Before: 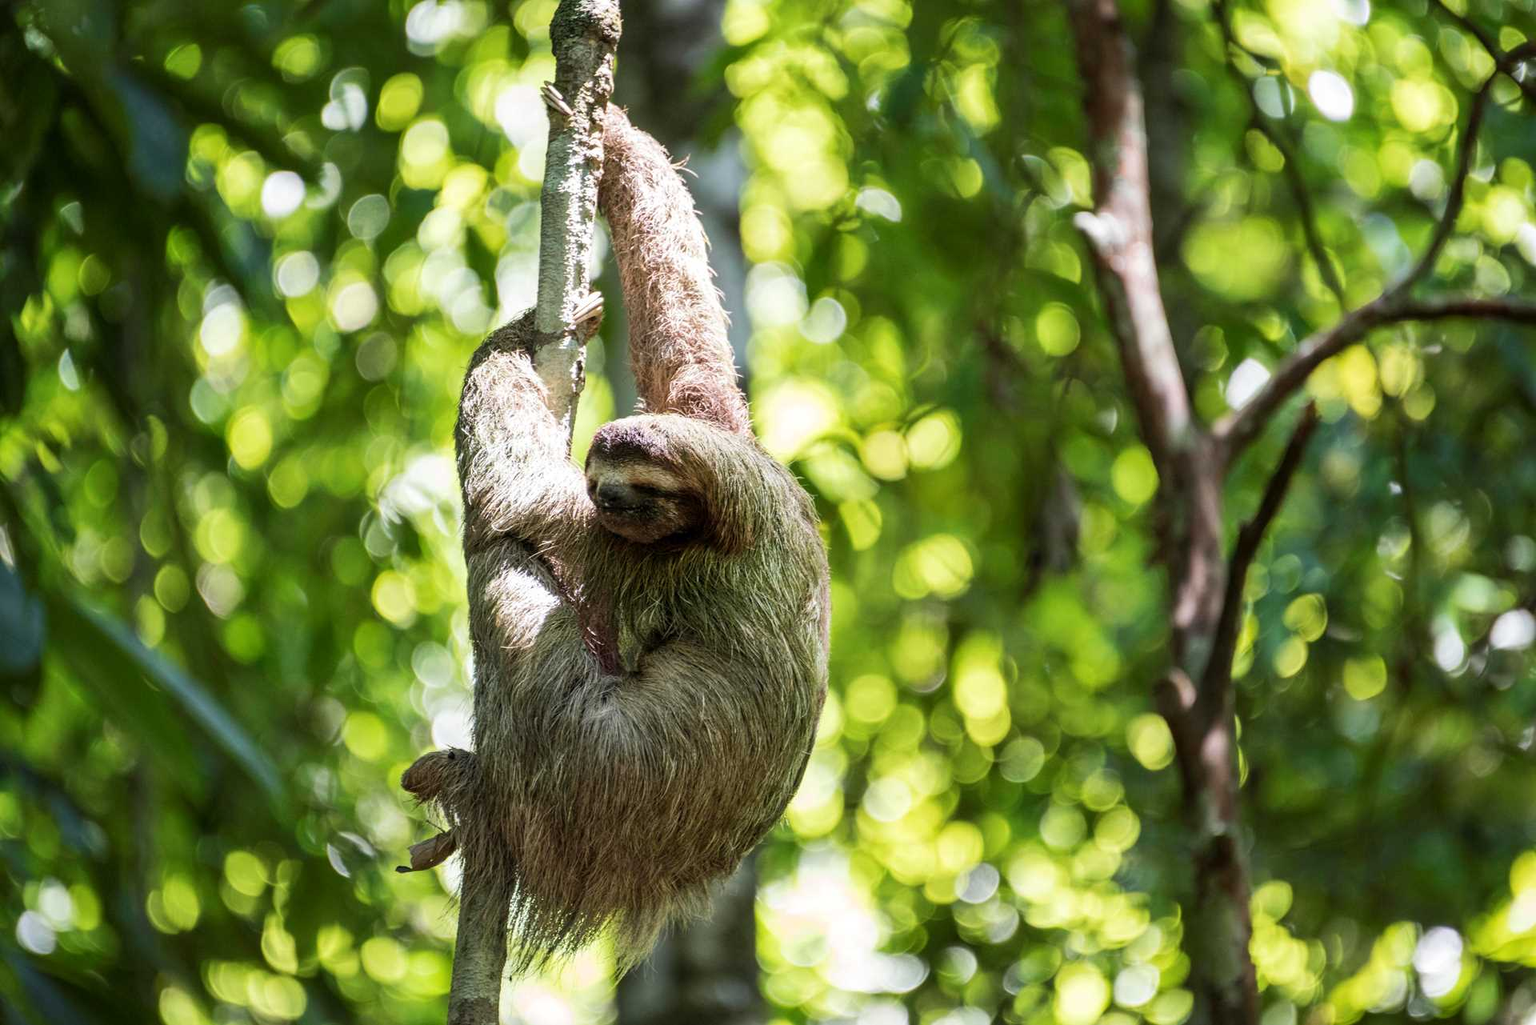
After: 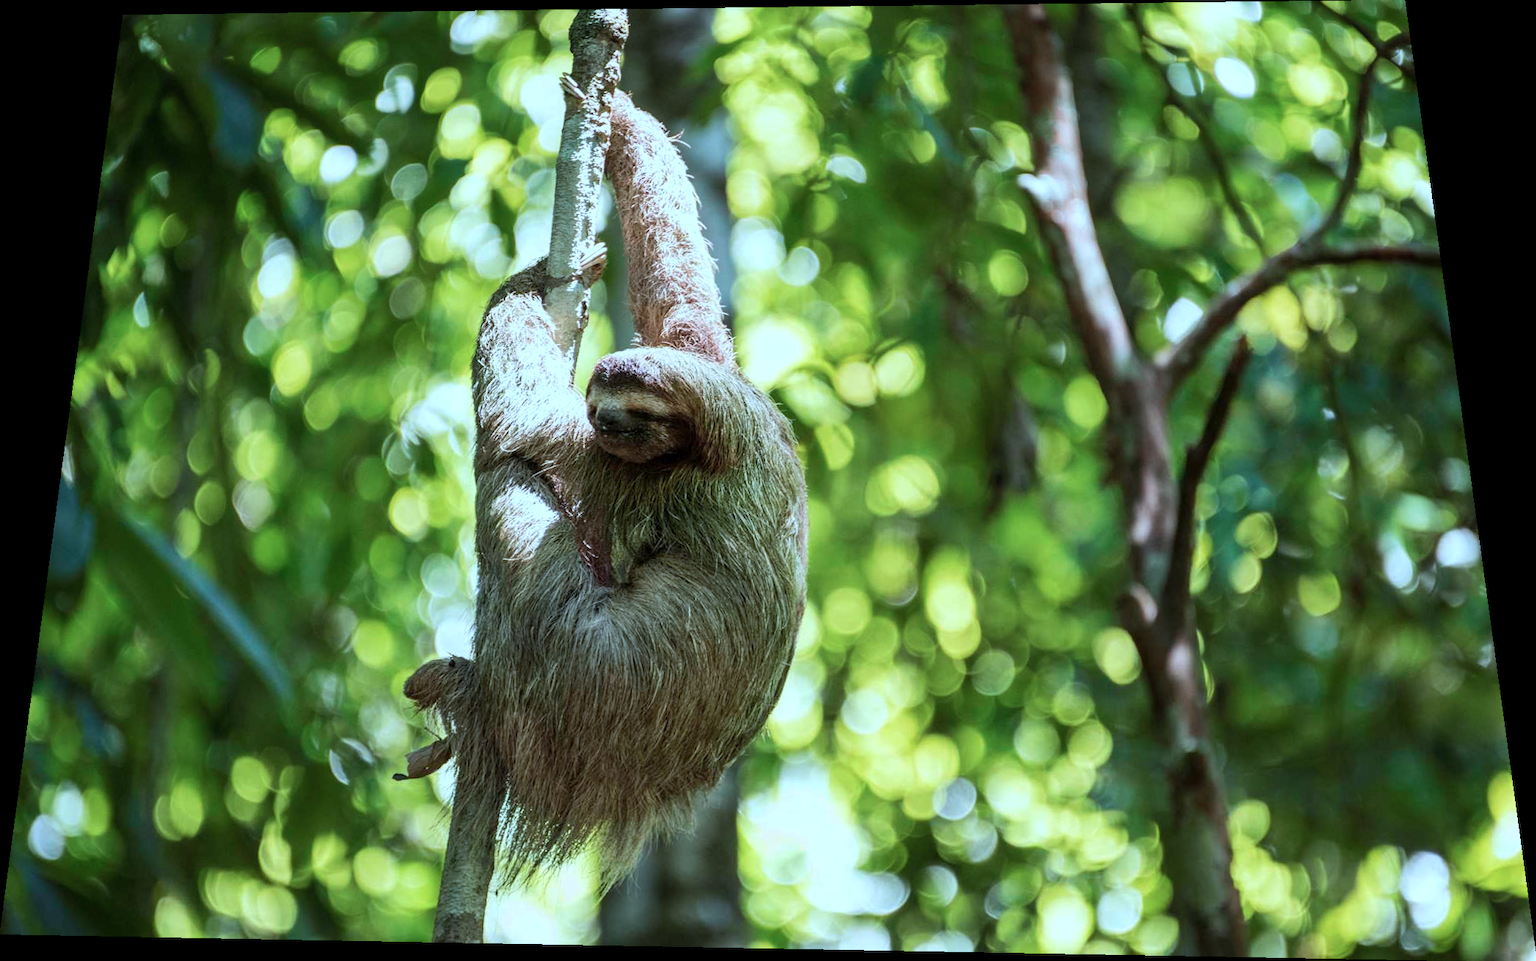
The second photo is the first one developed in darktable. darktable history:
color correction: highlights a* -10.69, highlights b* -19.19
rotate and perspective: rotation 0.128°, lens shift (vertical) -0.181, lens shift (horizontal) -0.044, shear 0.001, automatic cropping off
